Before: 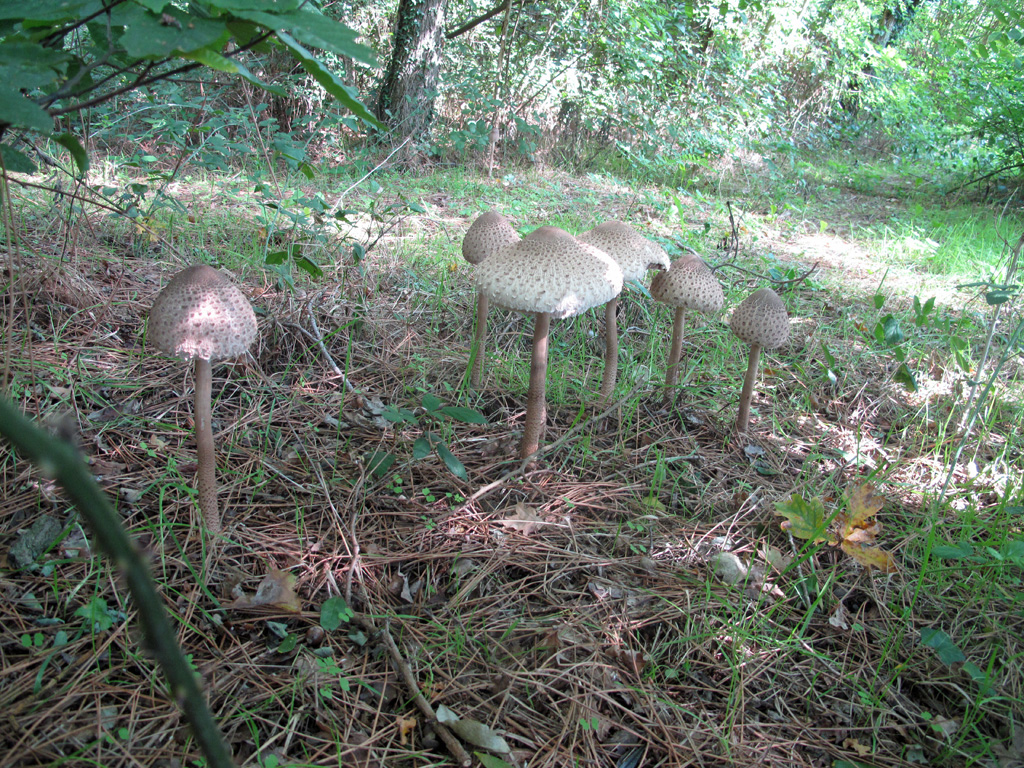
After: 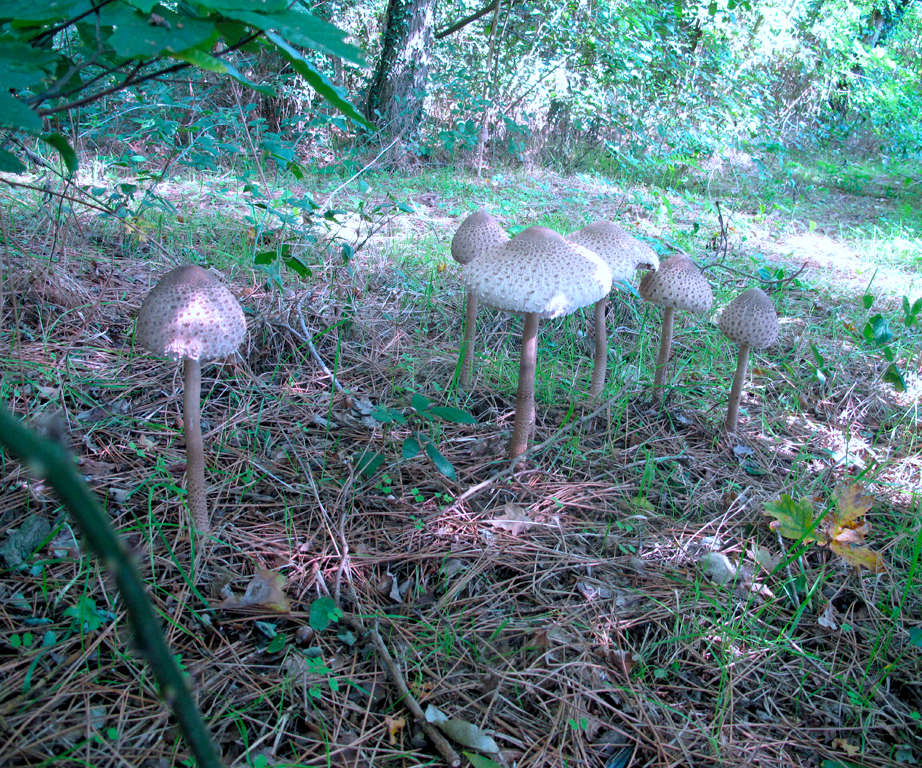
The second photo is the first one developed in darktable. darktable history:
crop and rotate: left 1.088%, right 8.807%
color balance rgb: shadows lift › chroma 2%, shadows lift › hue 217.2°, power › chroma 0.25%, power › hue 60°, highlights gain › chroma 1.5%, highlights gain › hue 309.6°, global offset › luminance -0.5%, perceptual saturation grading › global saturation 15%, global vibrance 20%
color calibration: illuminant as shot in camera, x 0.378, y 0.381, temperature 4093.13 K, saturation algorithm version 1 (2020)
exposure: exposure 0.131 EV, compensate highlight preservation false
